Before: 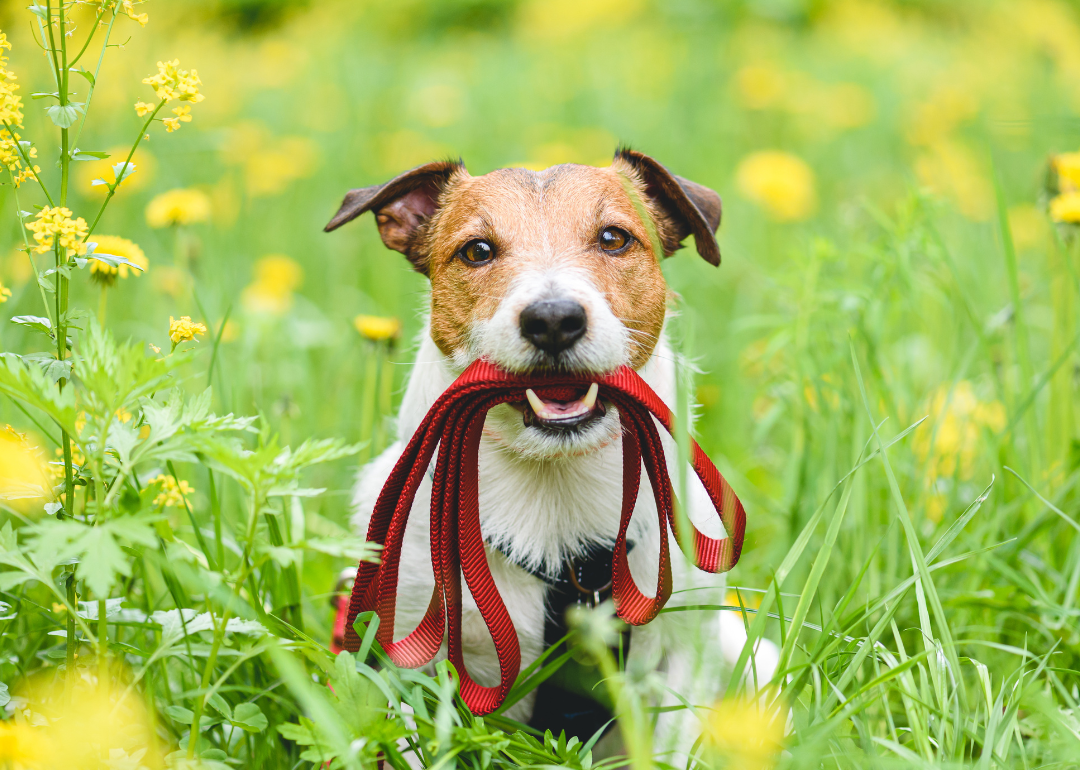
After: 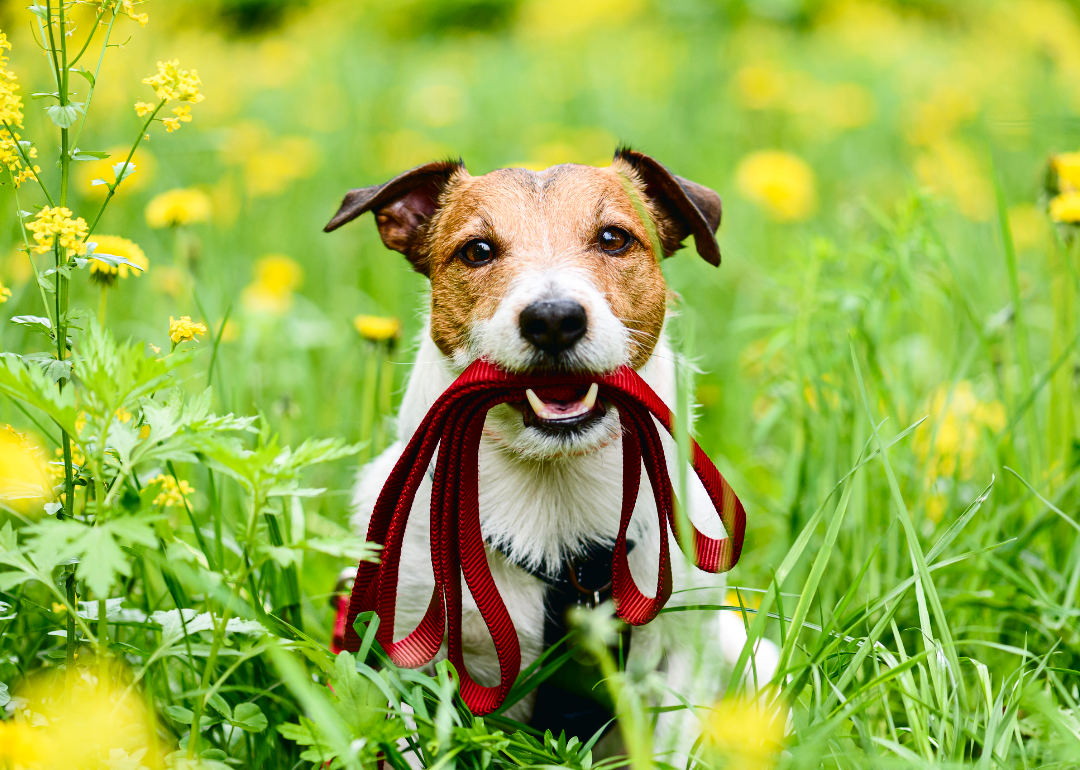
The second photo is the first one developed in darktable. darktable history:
contrast brightness saturation: contrast 0.194, brightness -0.233, saturation 0.117
